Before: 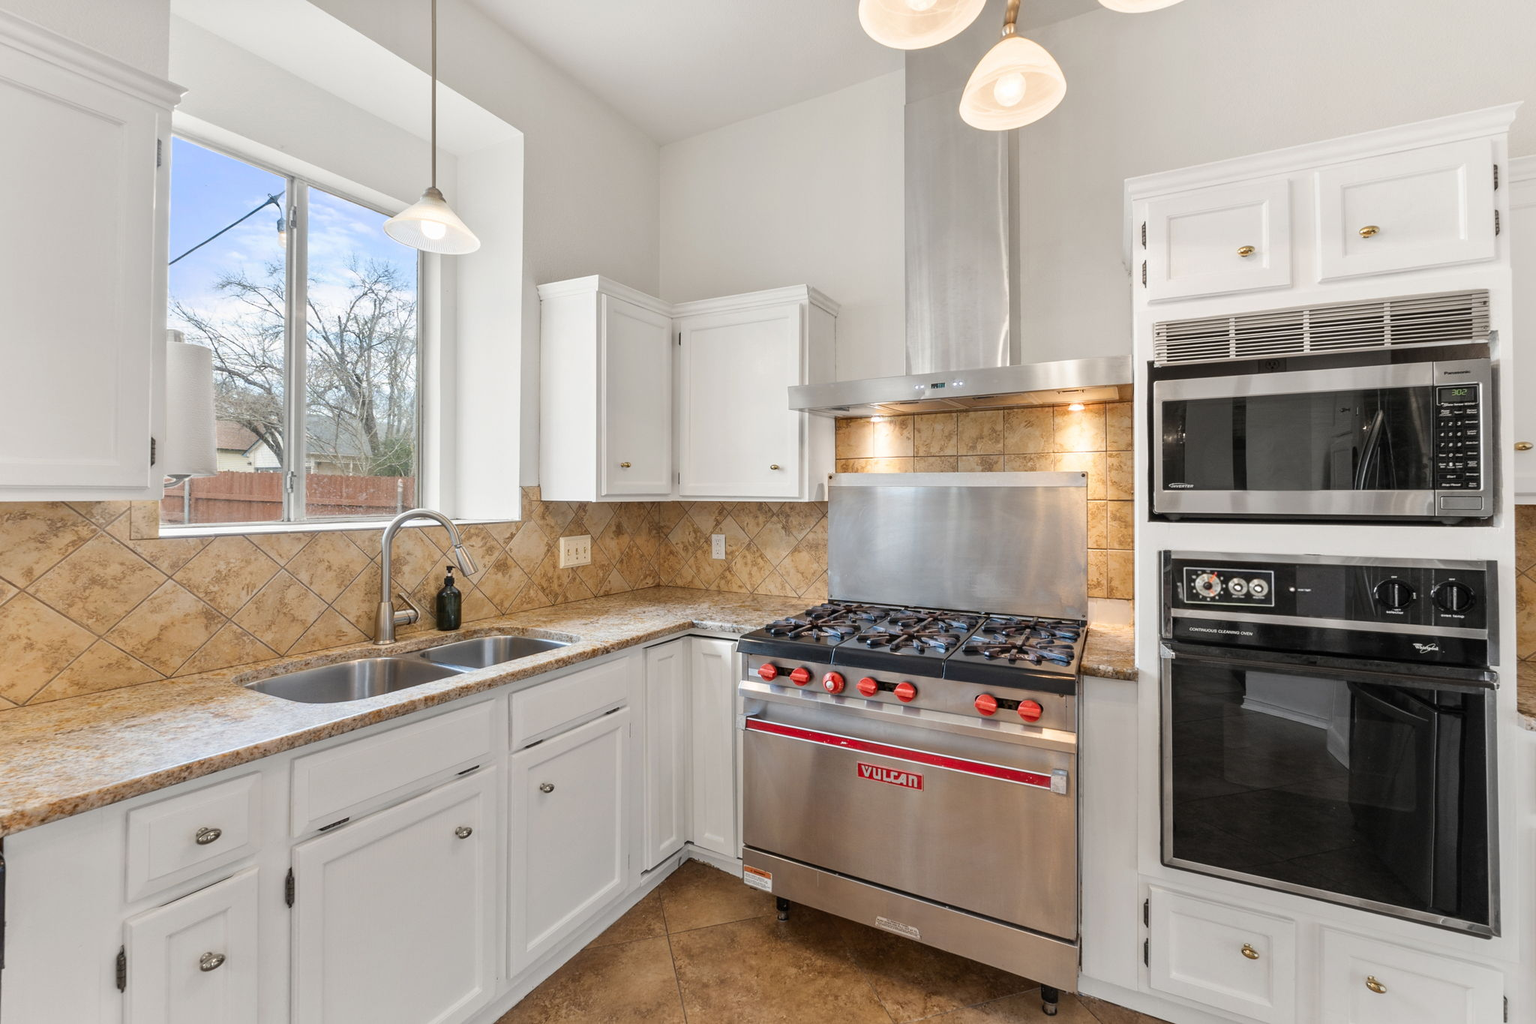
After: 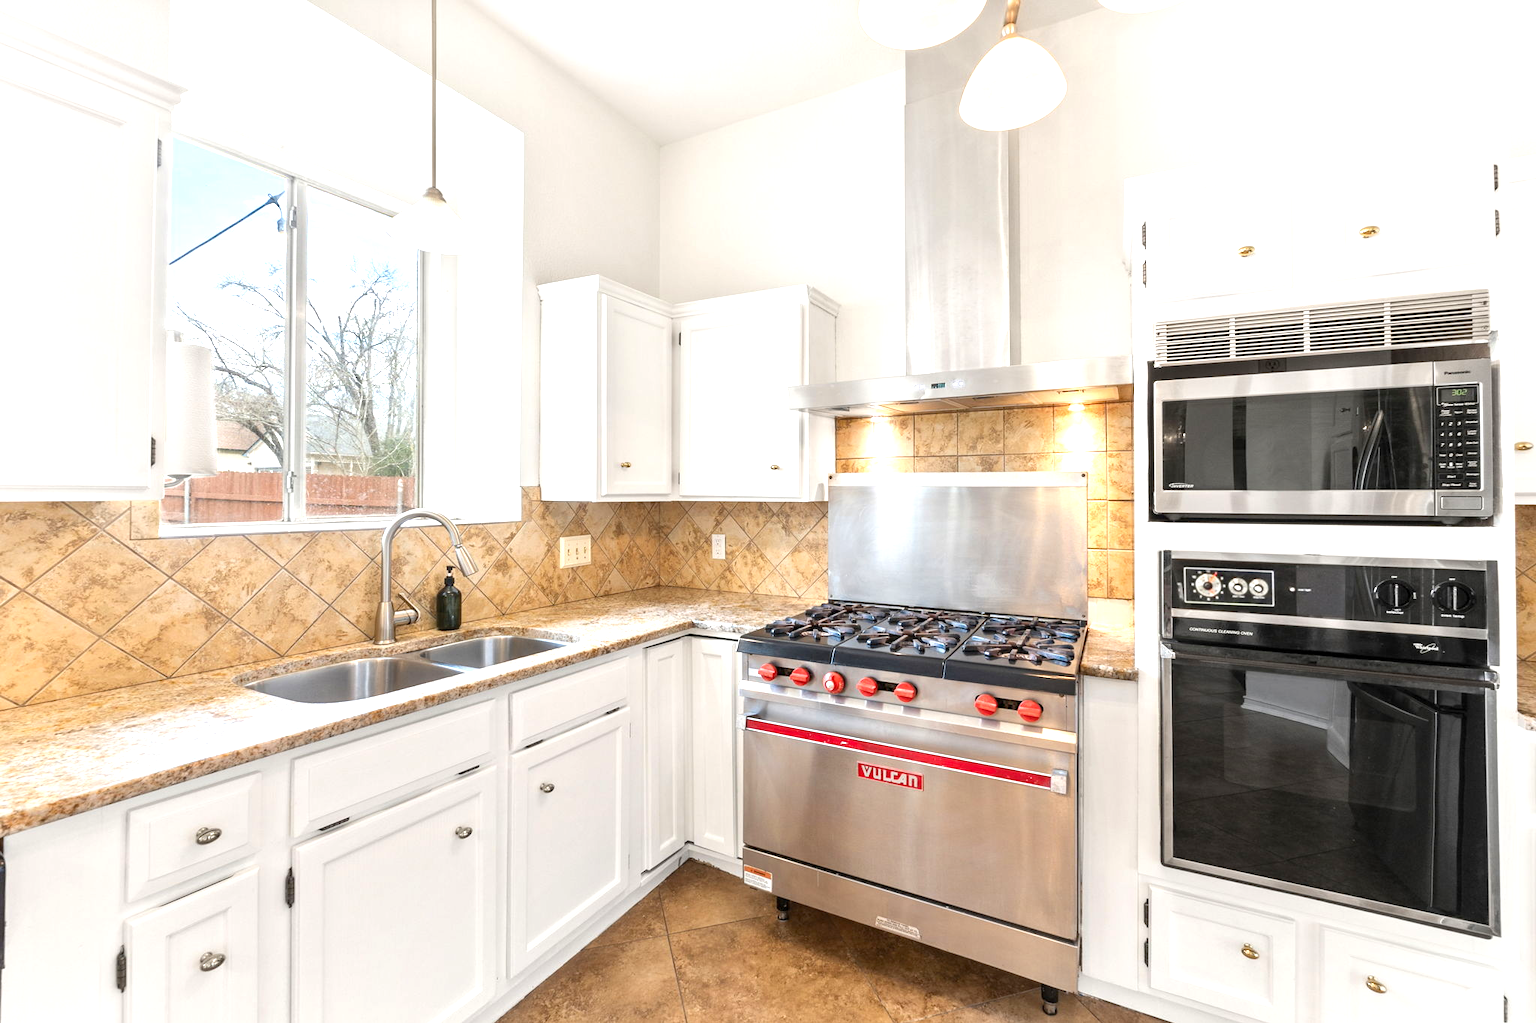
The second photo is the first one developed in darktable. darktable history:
exposure: black level correction 0.001, exposure 0.957 EV, compensate highlight preservation false
